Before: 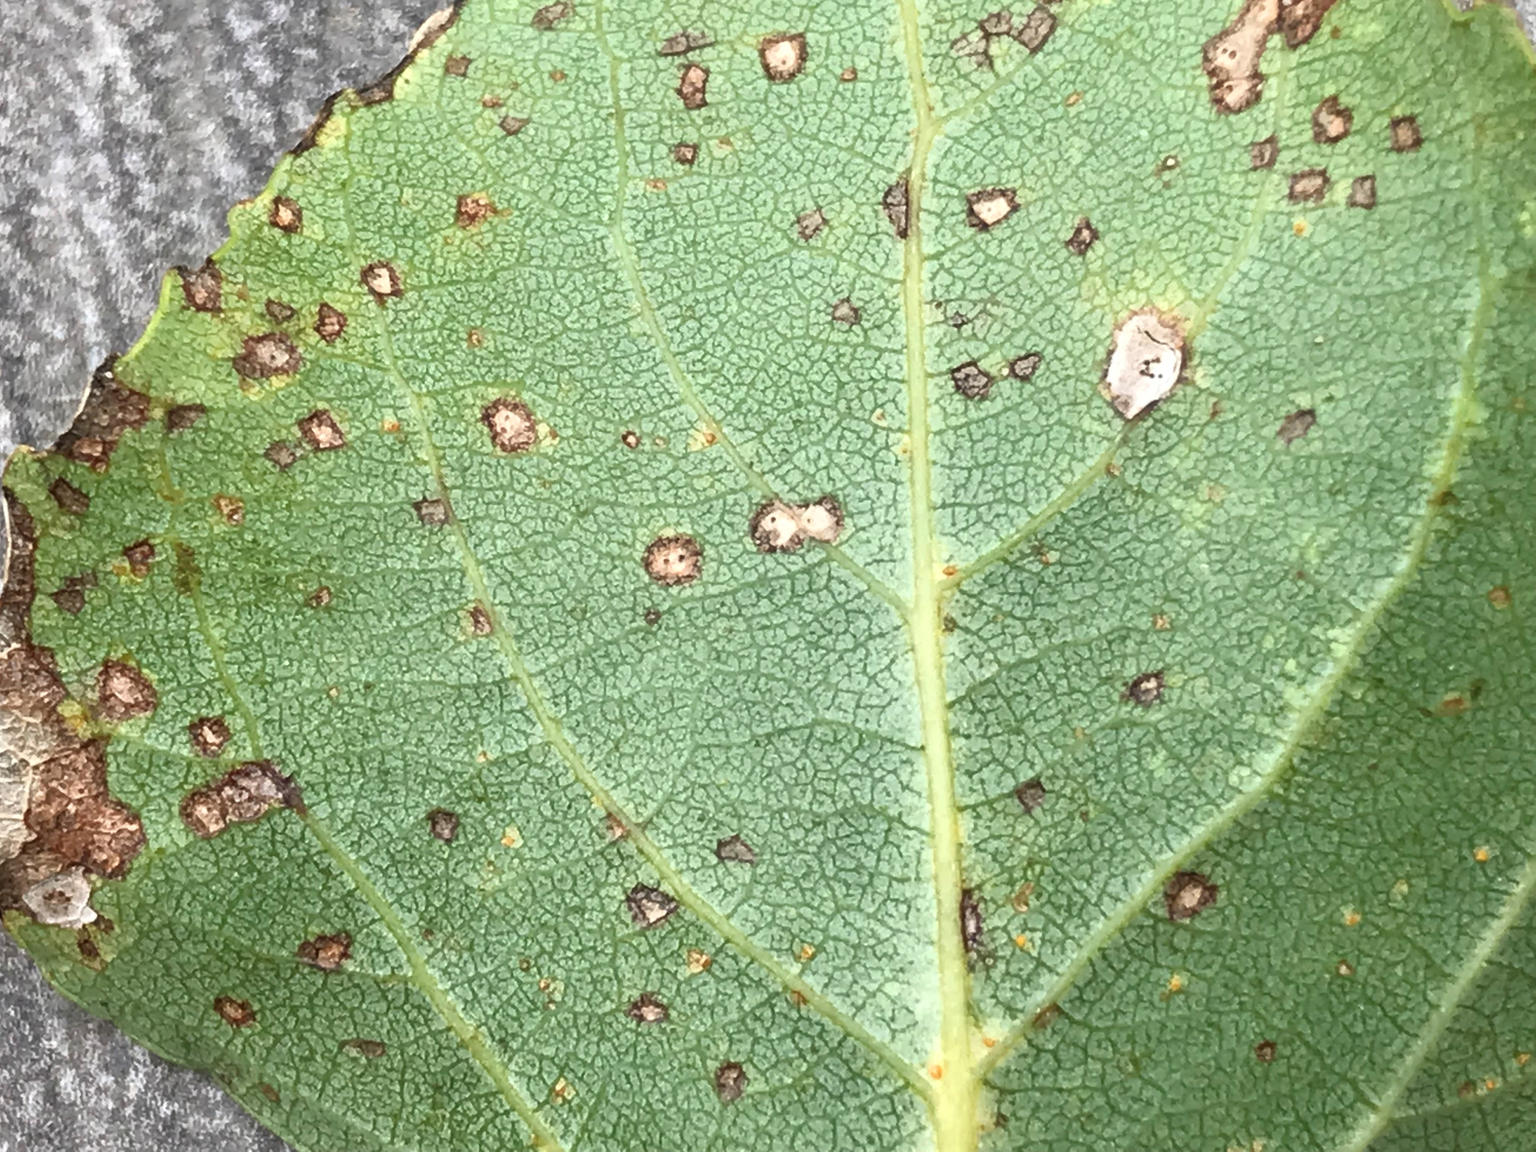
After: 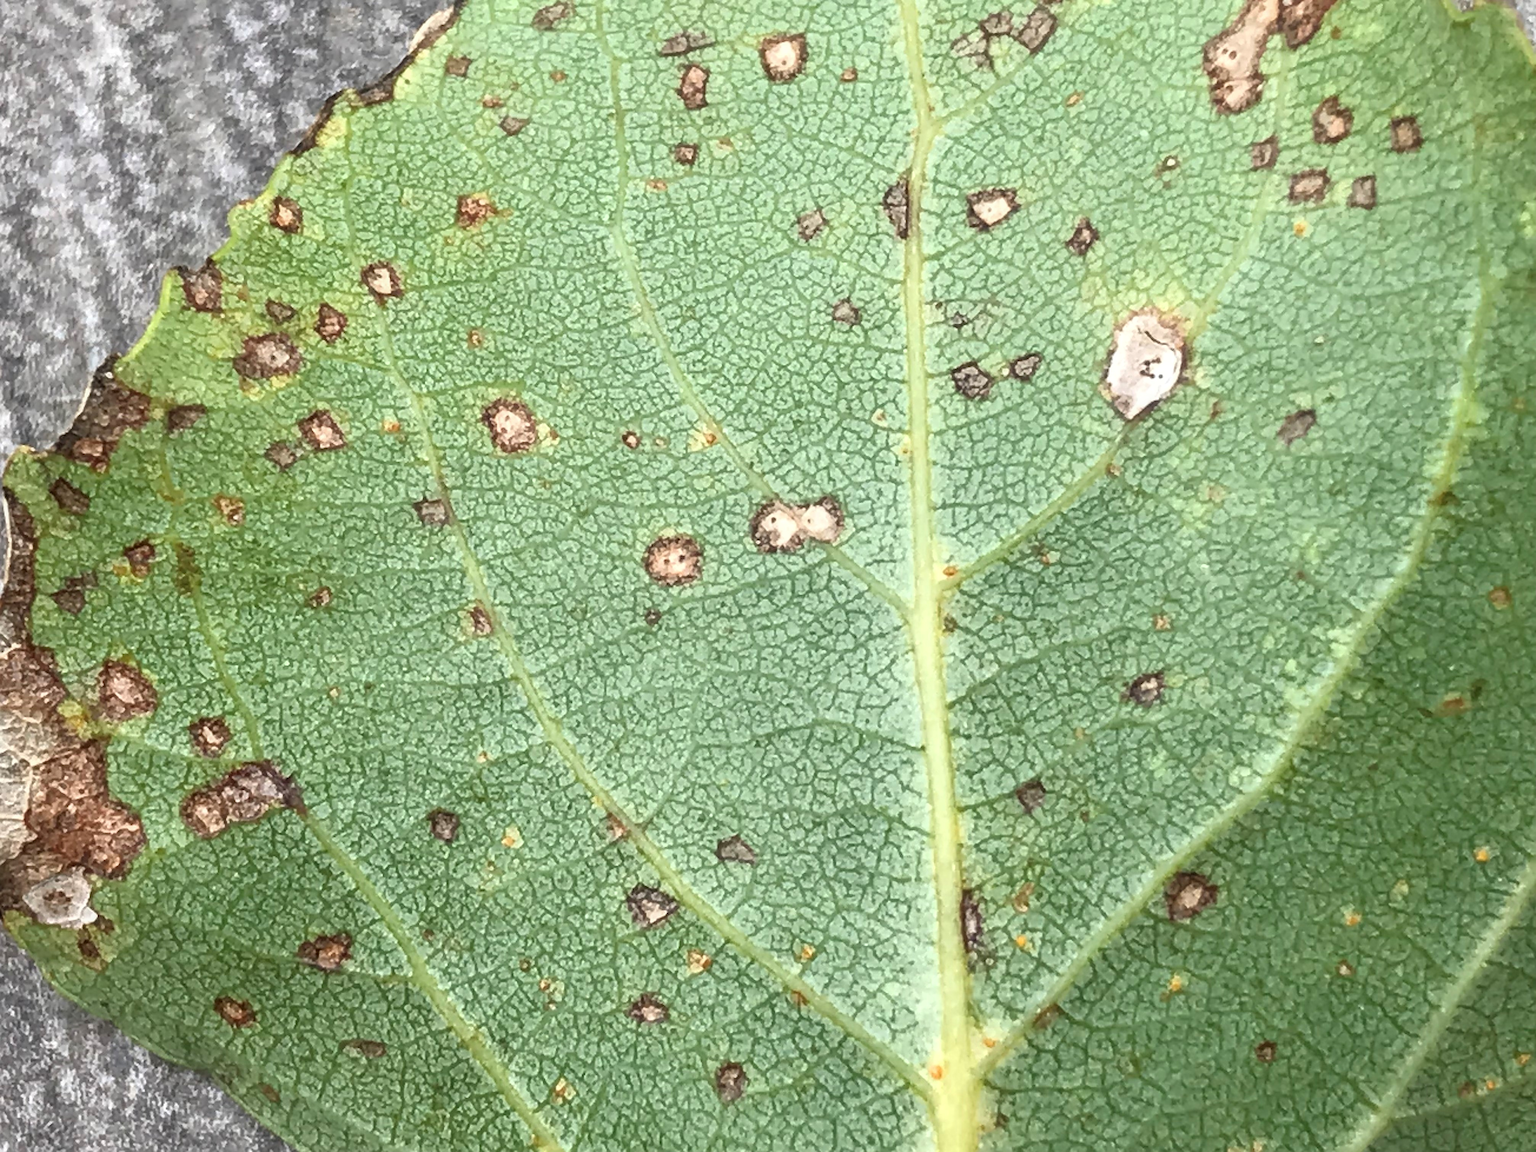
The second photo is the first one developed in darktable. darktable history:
contrast equalizer: octaves 7, y [[0.5 ×6], [0.5 ×6], [0.5, 0.5, 0.501, 0.545, 0.707, 0.863], [0 ×6], [0 ×6]]
sharpen: on, module defaults
local contrast: detail 109%
